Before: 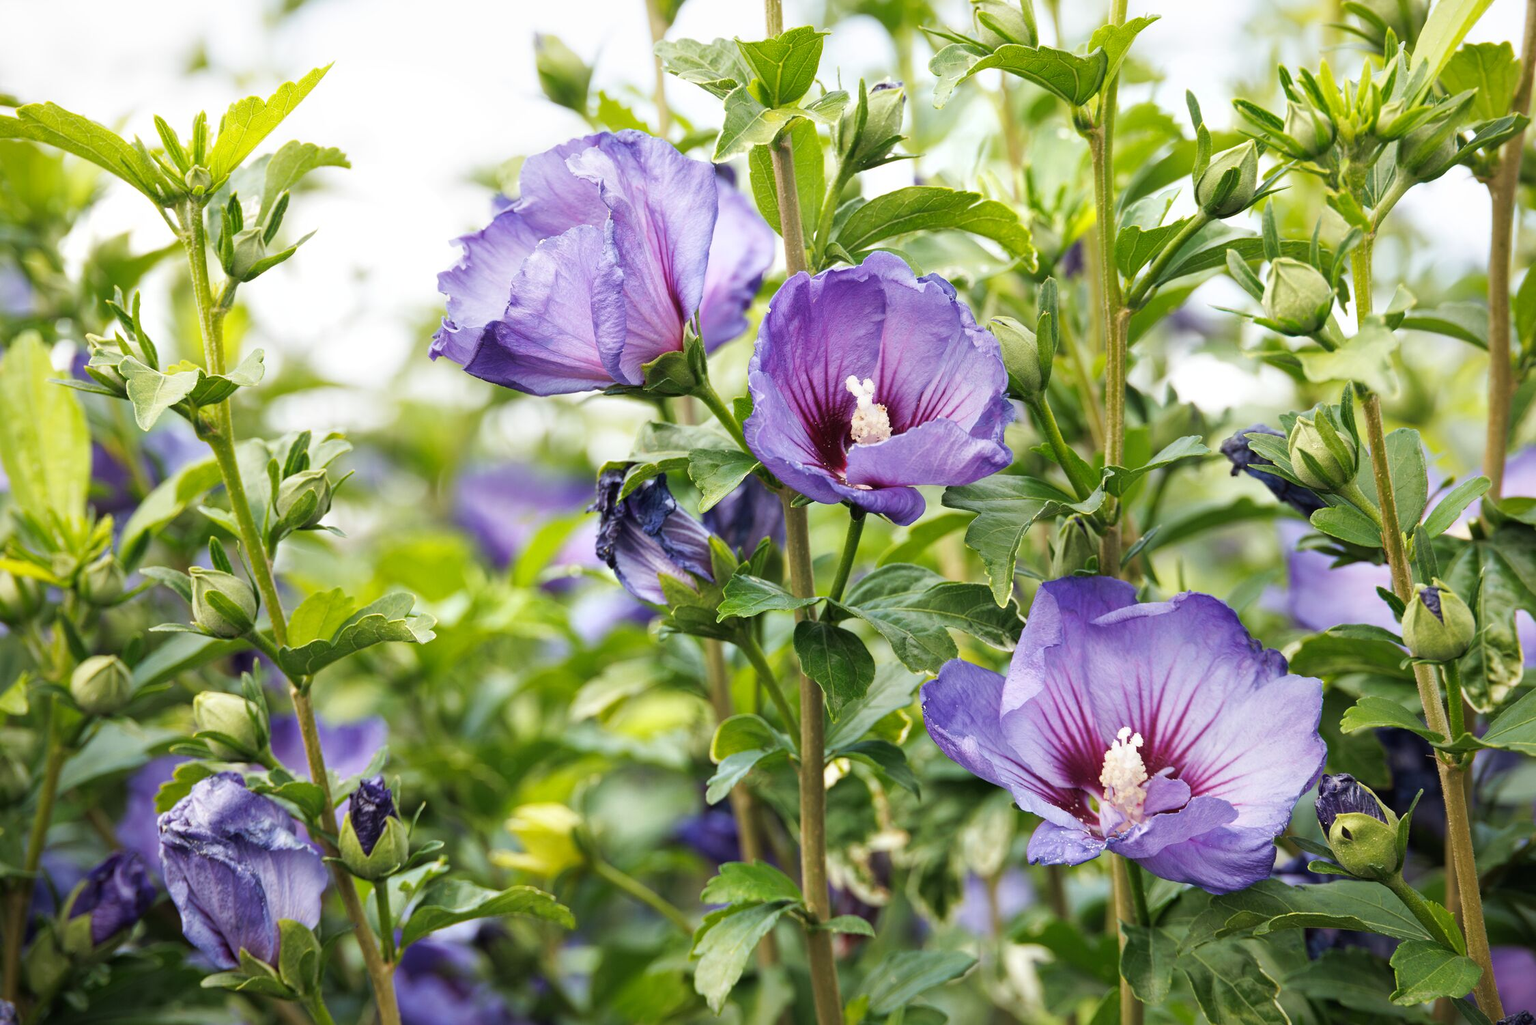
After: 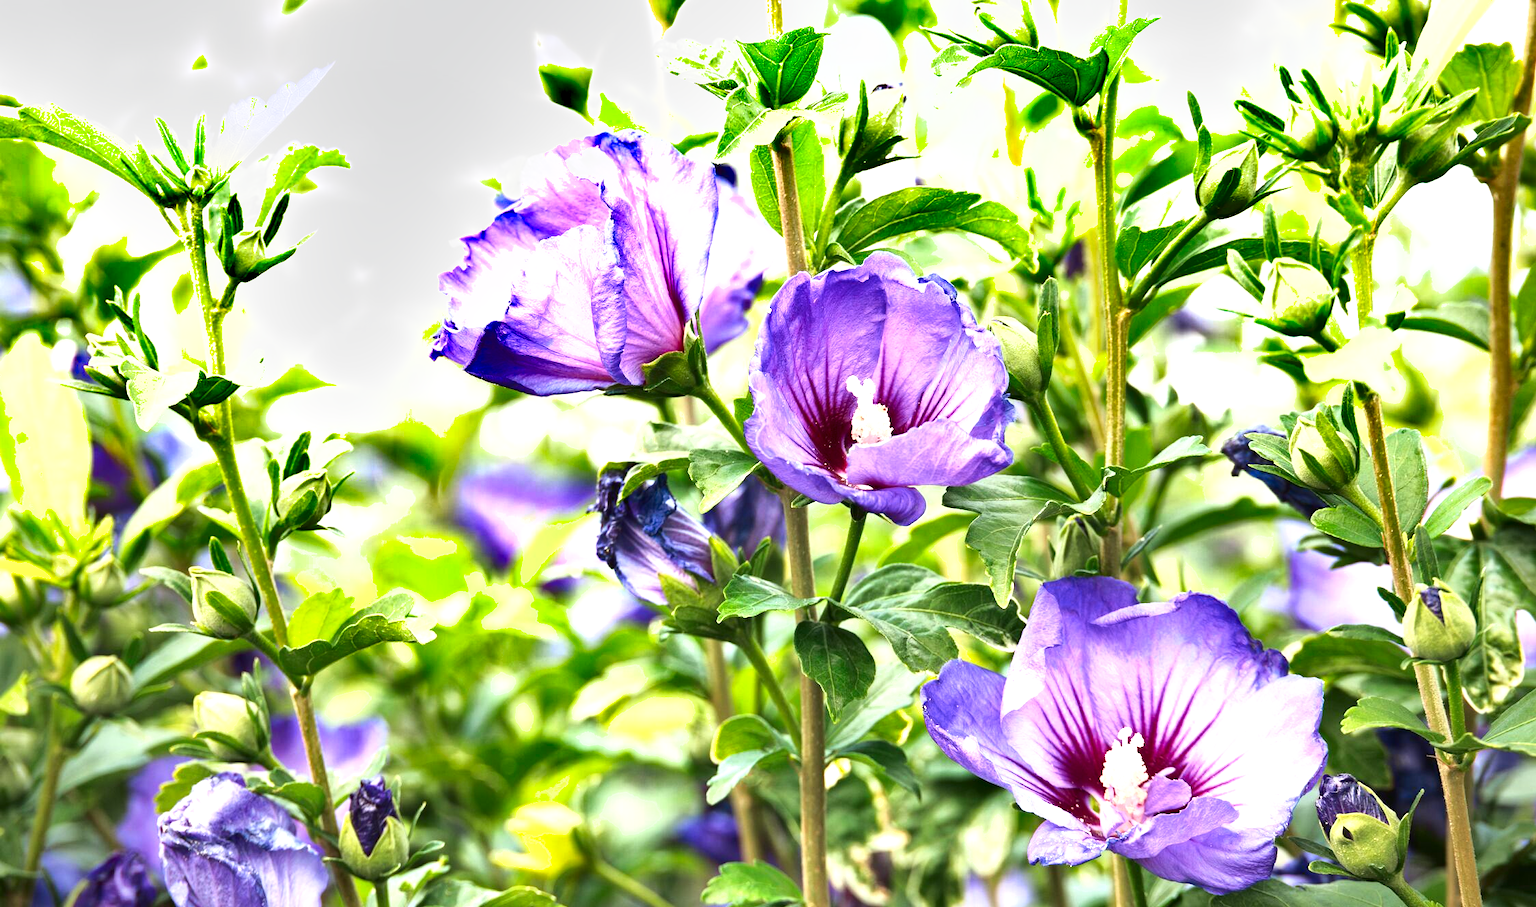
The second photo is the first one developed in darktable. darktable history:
shadows and highlights: highlights color adjustment 79.2%, low approximation 0.01, soften with gaussian
exposure: black level correction 0.001, exposure 1.038 EV, compensate highlight preservation false
tone curve: curves: ch0 [(0, 0.021) (0.059, 0.053) (0.212, 0.18) (0.337, 0.304) (0.495, 0.505) (0.725, 0.731) (0.89, 0.919) (1, 1)]; ch1 [(0, 0) (0.094, 0.081) (0.311, 0.282) (0.421, 0.417) (0.479, 0.475) (0.54, 0.55) (0.615, 0.65) (0.683, 0.688) (1, 1)]; ch2 [(0, 0) (0.257, 0.217) (0.44, 0.431) (0.498, 0.507) (0.603, 0.598) (1, 1)], color space Lab, independent channels, preserve colors none
crop and rotate: top 0%, bottom 11.409%
